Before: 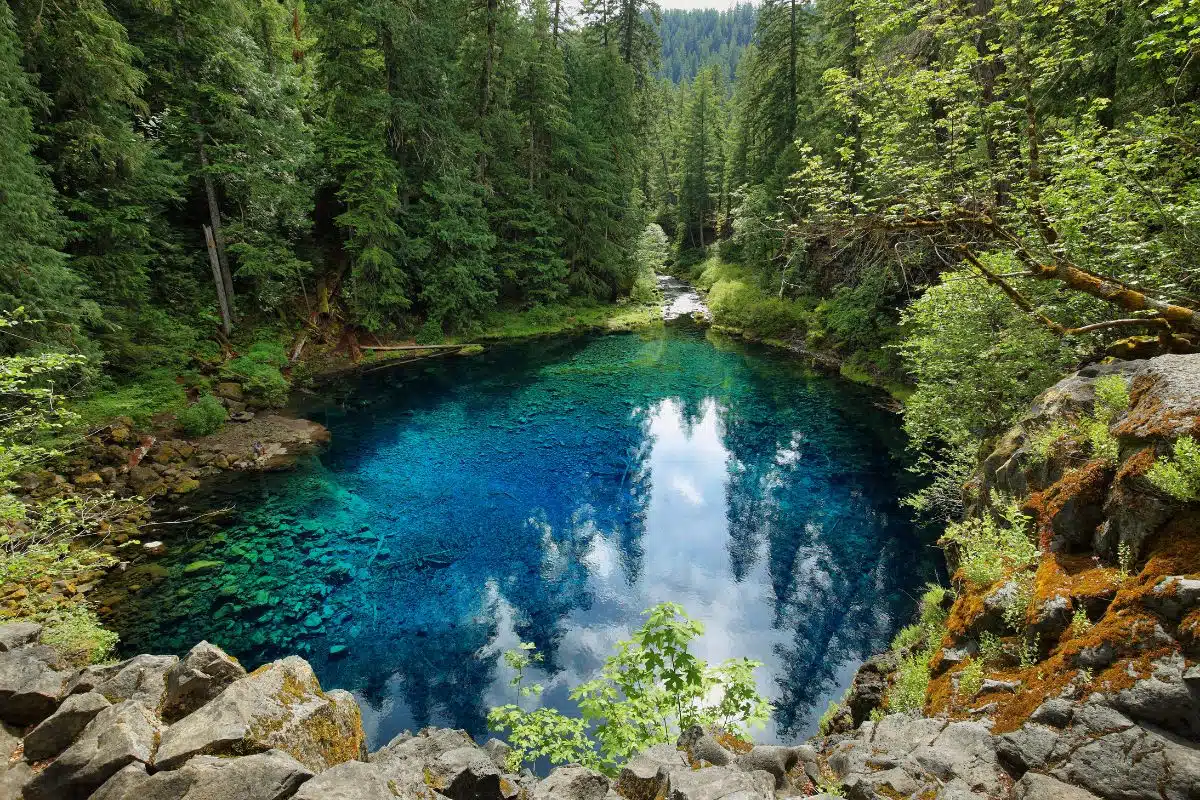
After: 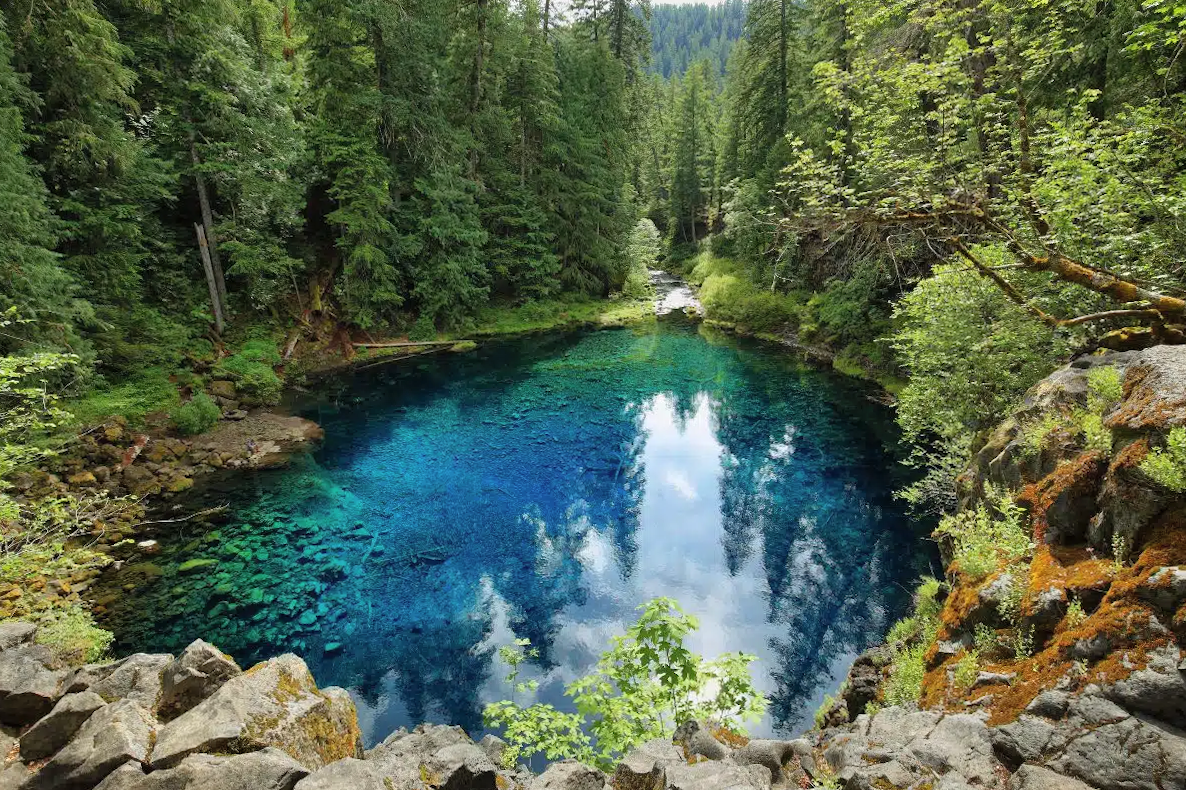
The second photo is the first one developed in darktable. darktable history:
rotate and perspective: rotation -0.45°, automatic cropping original format, crop left 0.008, crop right 0.992, crop top 0.012, crop bottom 0.988
contrast brightness saturation: contrast 0.05, brightness 0.06, saturation 0.01
